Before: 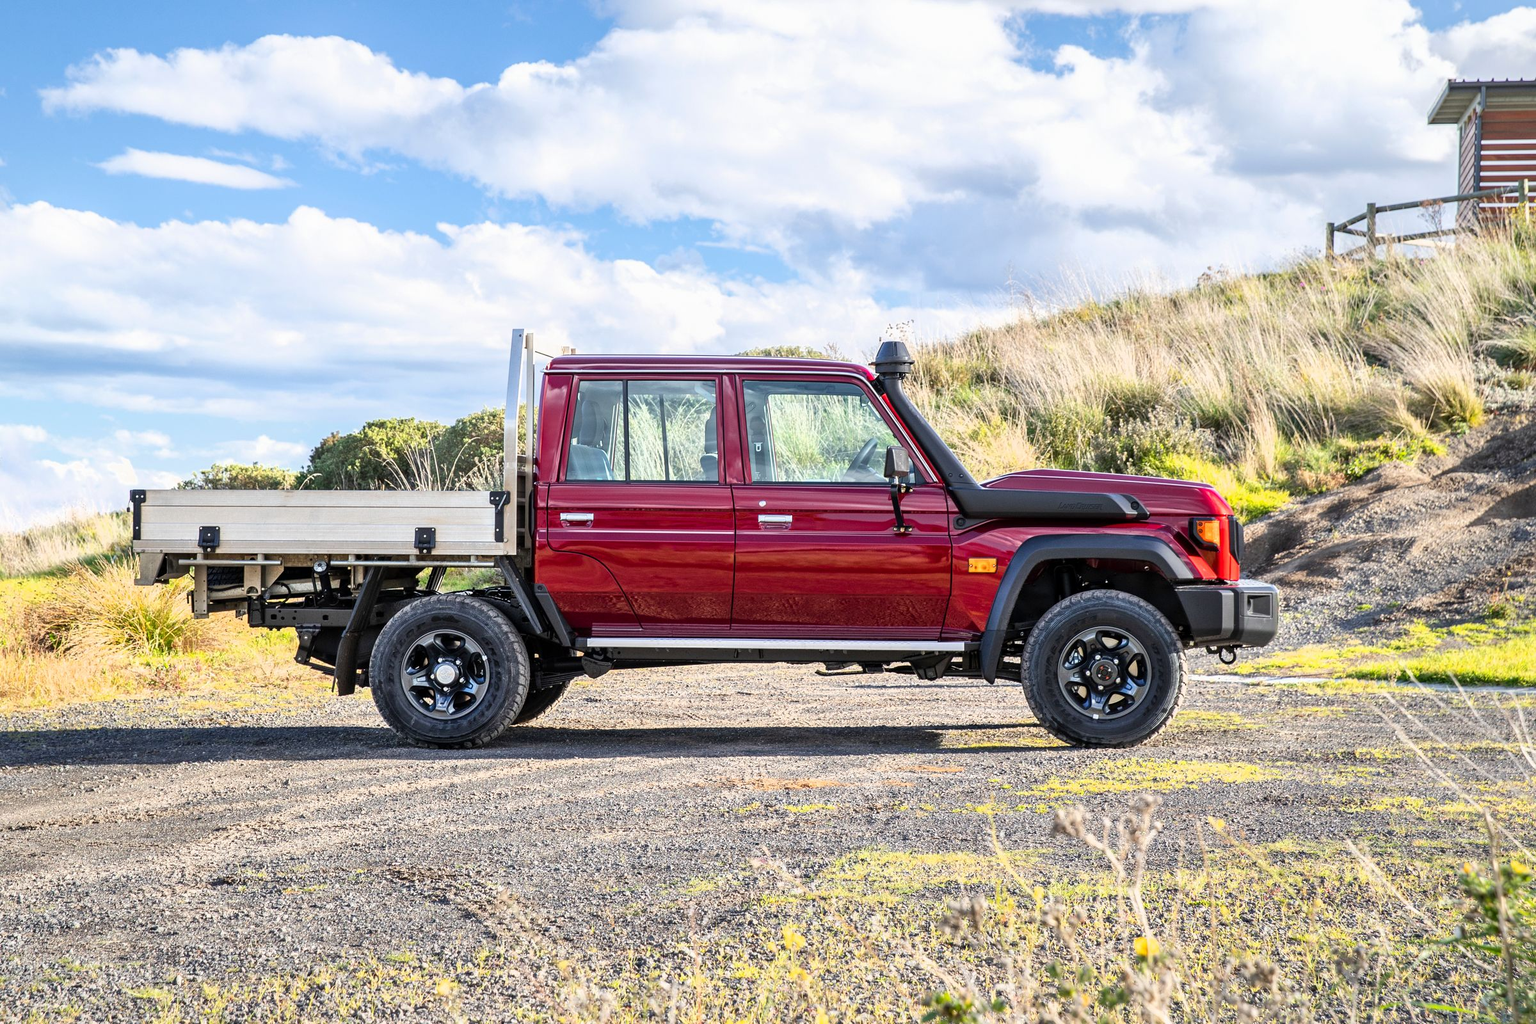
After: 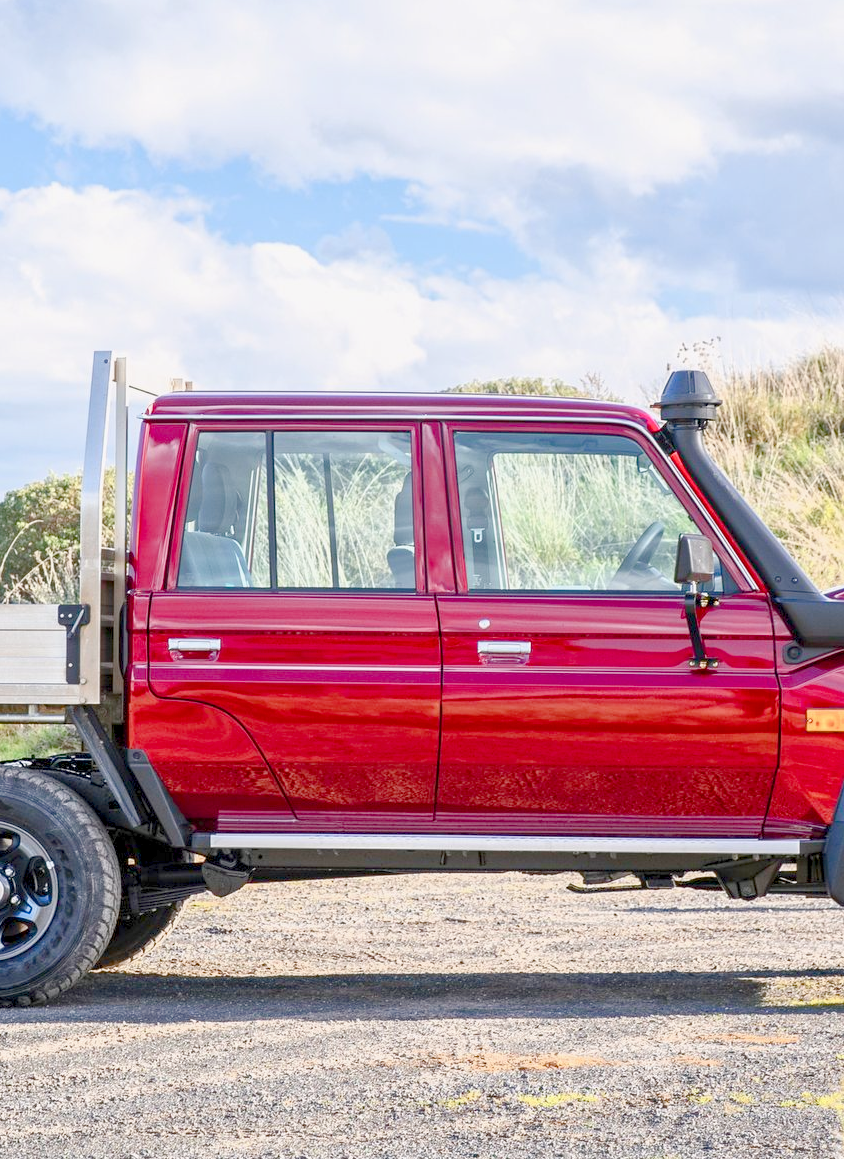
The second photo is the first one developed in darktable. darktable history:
crop and rotate: left 29.476%, top 10.214%, right 35.32%, bottom 17.333%
color balance rgb: shadows lift › chroma 1%, shadows lift › hue 113°, highlights gain › chroma 0.2%, highlights gain › hue 333°, perceptual saturation grading › global saturation 20%, perceptual saturation grading › highlights -50%, perceptual saturation grading › shadows 25%, contrast -30%
exposure: black level correction 0.001, exposure 0.955 EV, compensate exposure bias true, compensate highlight preservation false
